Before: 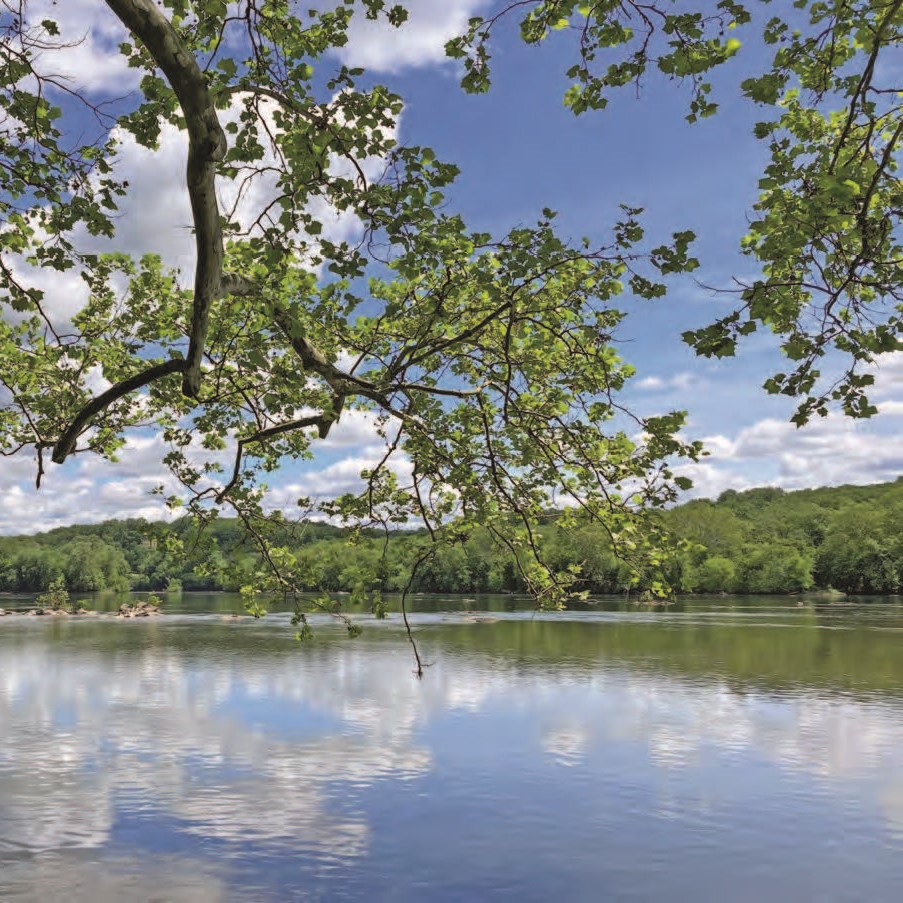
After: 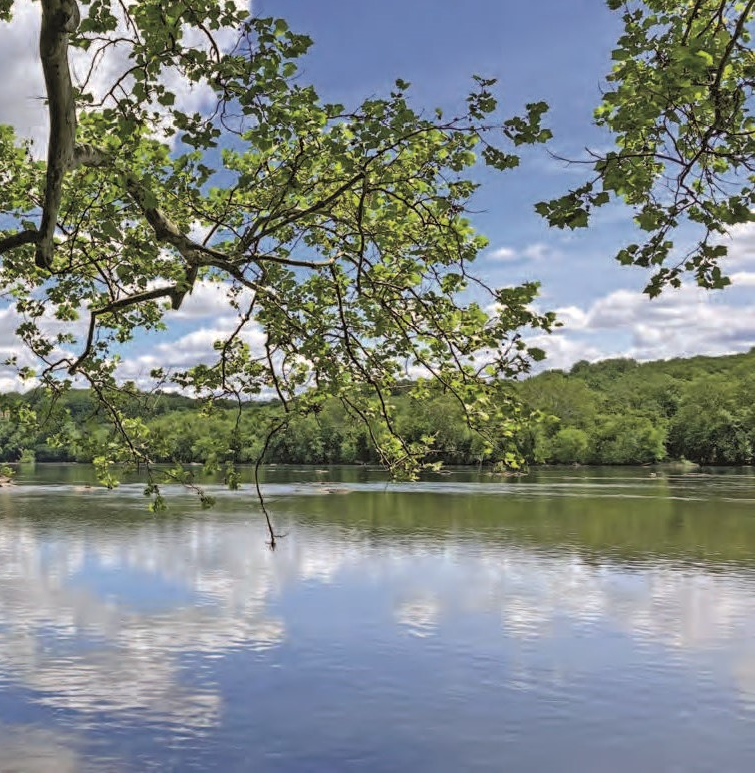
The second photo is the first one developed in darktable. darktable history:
crop: left 16.307%, top 14.301%
contrast equalizer: octaves 7, y [[0.502, 0.505, 0.512, 0.529, 0.564, 0.588], [0.5 ×6], [0.502, 0.505, 0.512, 0.529, 0.564, 0.588], [0, 0.001, 0.001, 0.004, 0.008, 0.011], [0, 0.001, 0.001, 0.004, 0.008, 0.011]]
